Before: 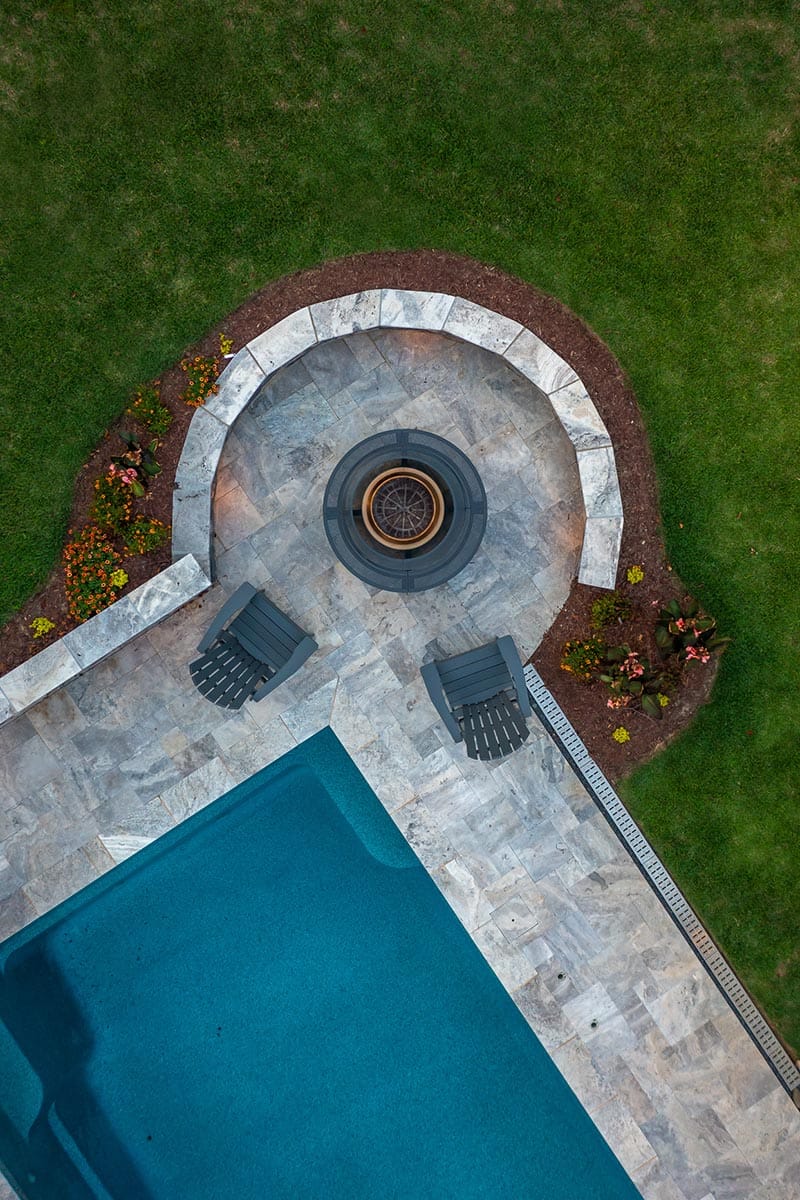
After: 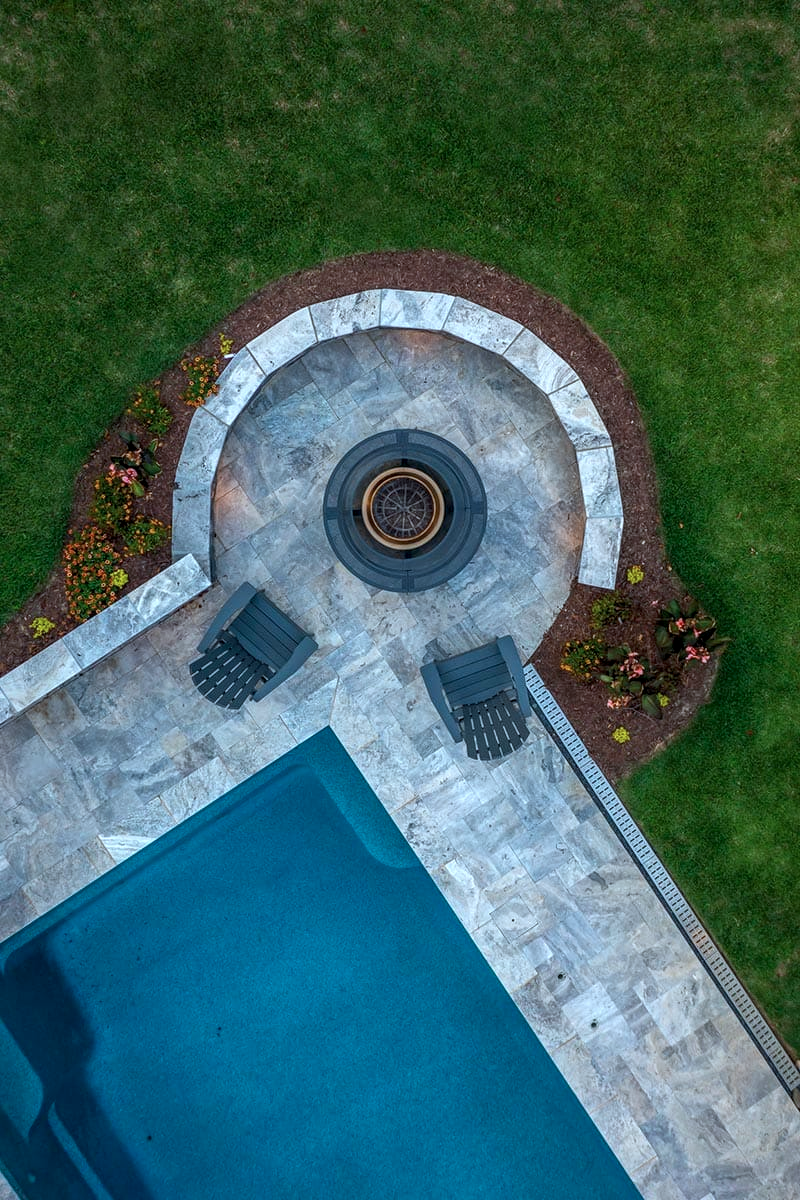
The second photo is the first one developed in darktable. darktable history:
color calibration: illuminant F (fluorescent), F source F9 (Cool White Deluxe 4150 K) – high CRI, x 0.374, y 0.373, temperature 4163.59 K
local contrast: on, module defaults
